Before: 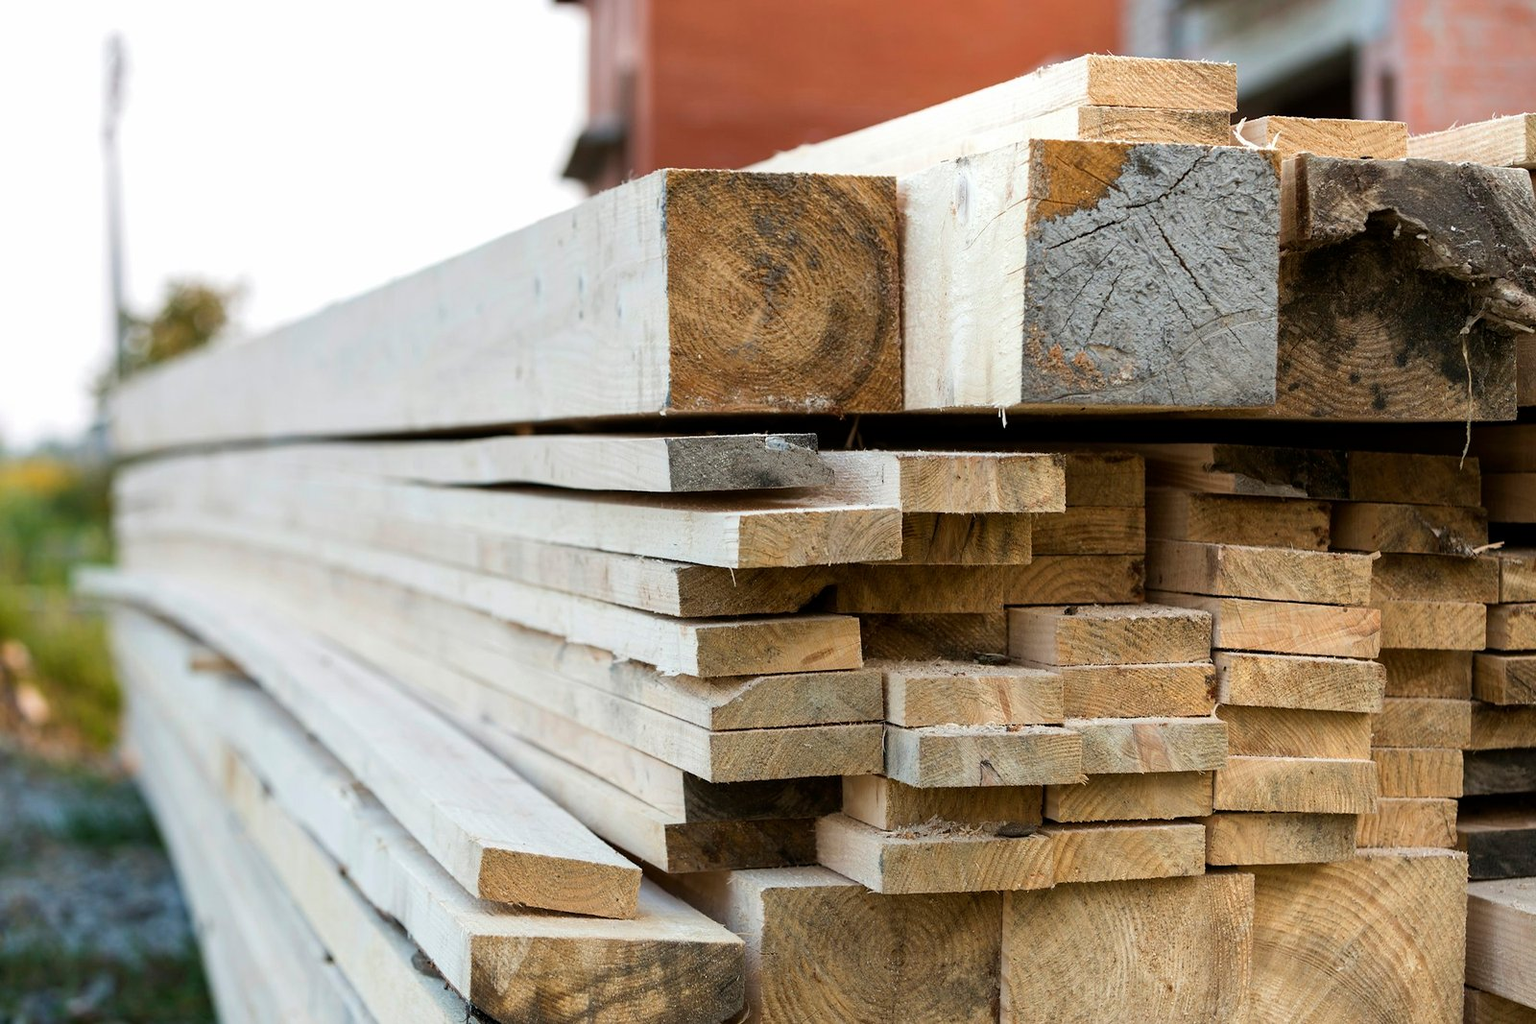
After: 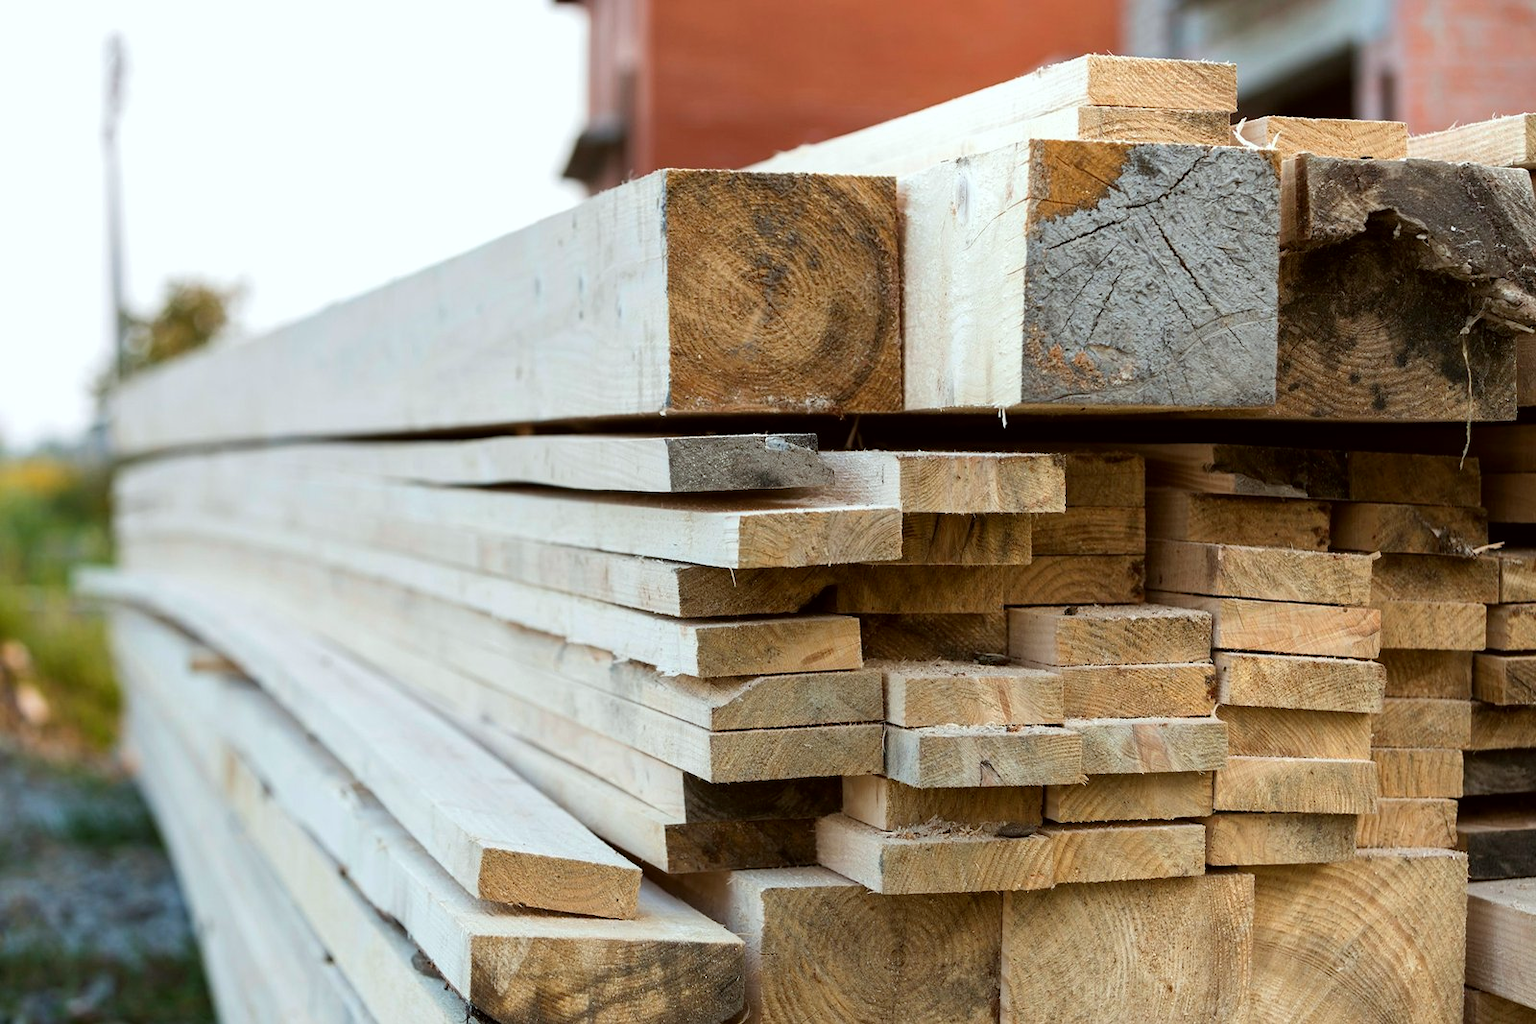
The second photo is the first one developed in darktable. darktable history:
color correction: highlights a* -2.73, highlights b* -2.09, shadows a* 2.41, shadows b* 2.73
tone equalizer: on, module defaults
